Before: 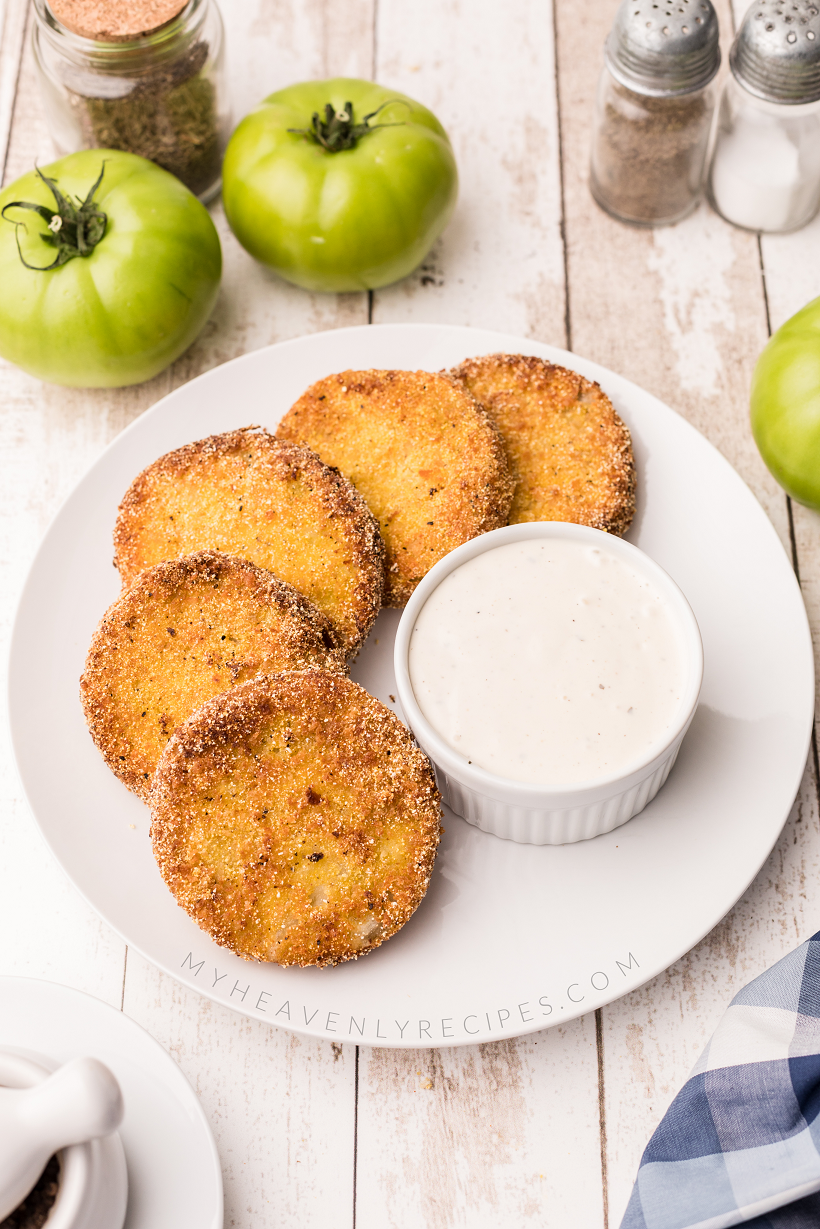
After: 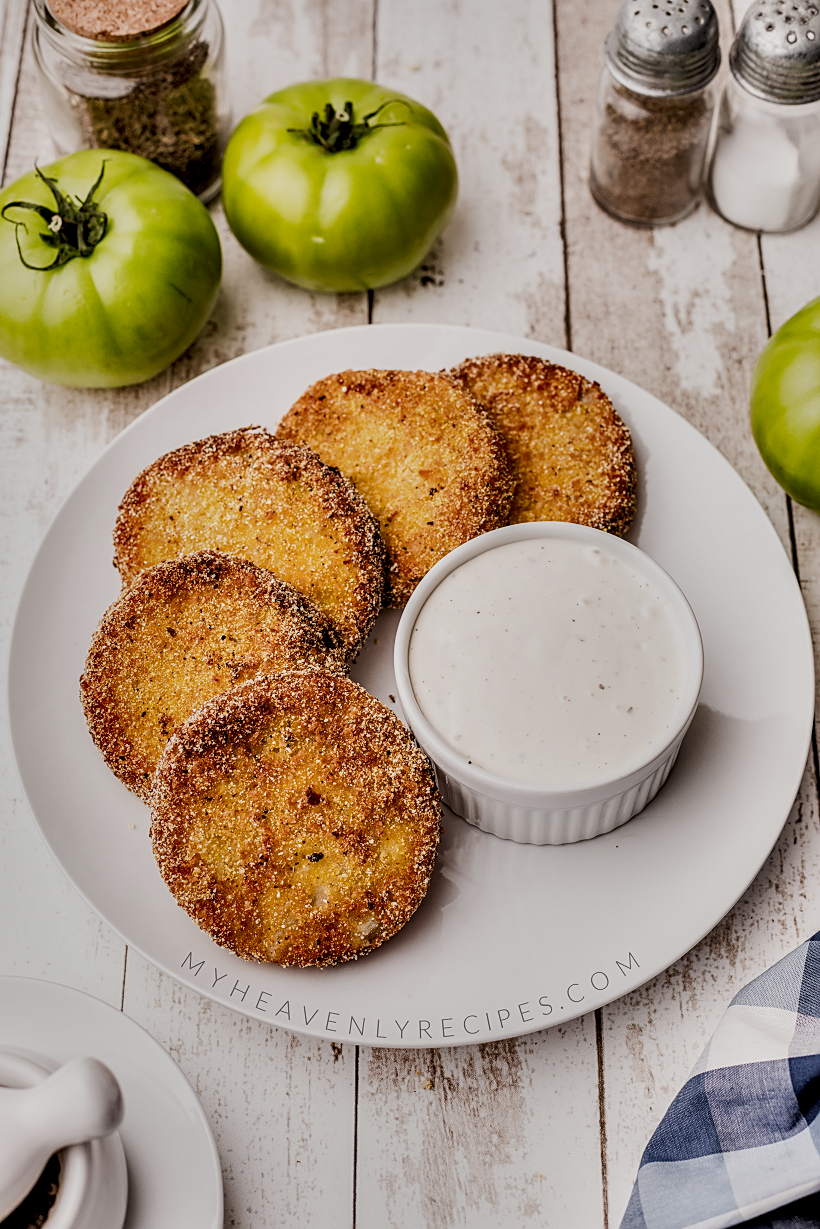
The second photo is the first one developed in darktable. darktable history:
filmic rgb: black relative exposure -5 EV, hardness 2.88, contrast 1.1, highlights saturation mix -20%
shadows and highlights: radius 108.52, shadows 44.07, highlights -67.8, low approximation 0.01, soften with gaussian
local contrast: detail 150%
sharpen: on, module defaults
